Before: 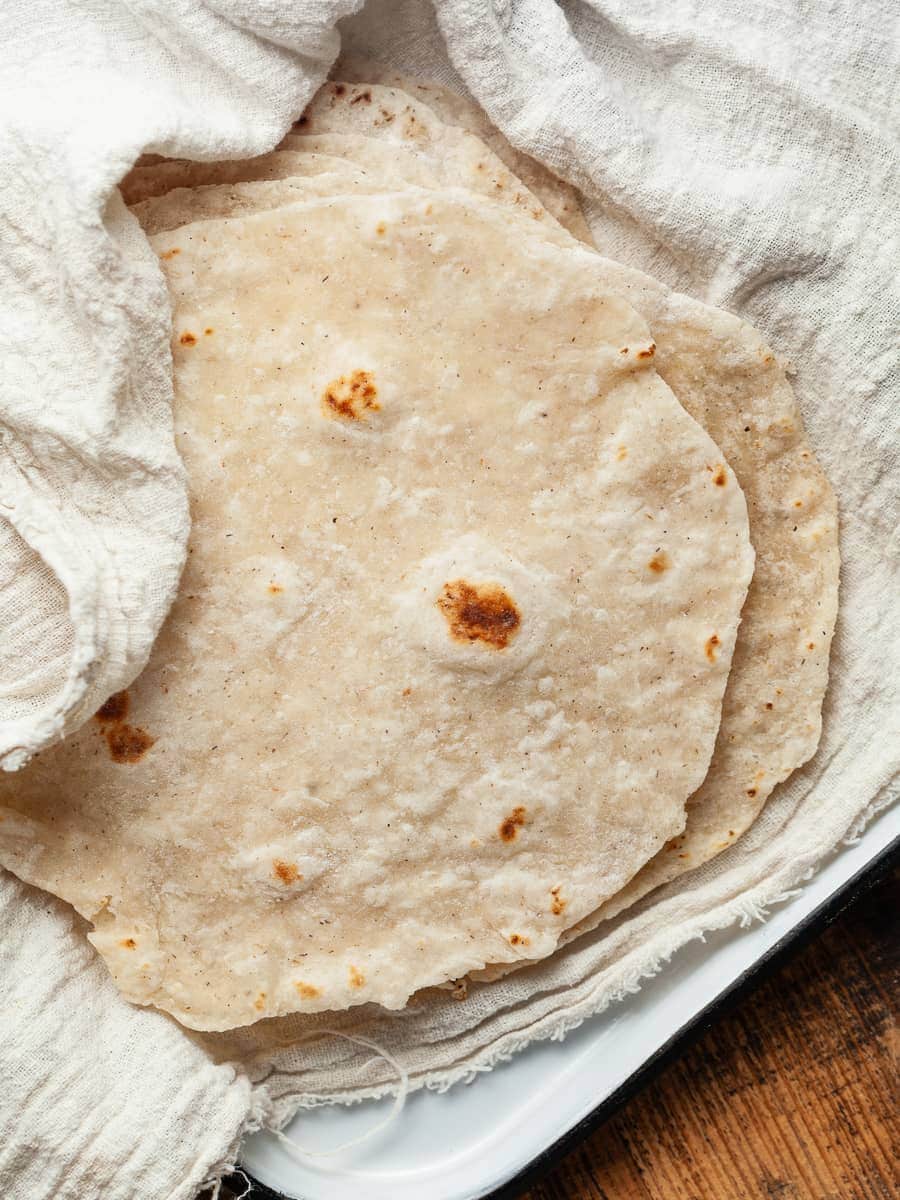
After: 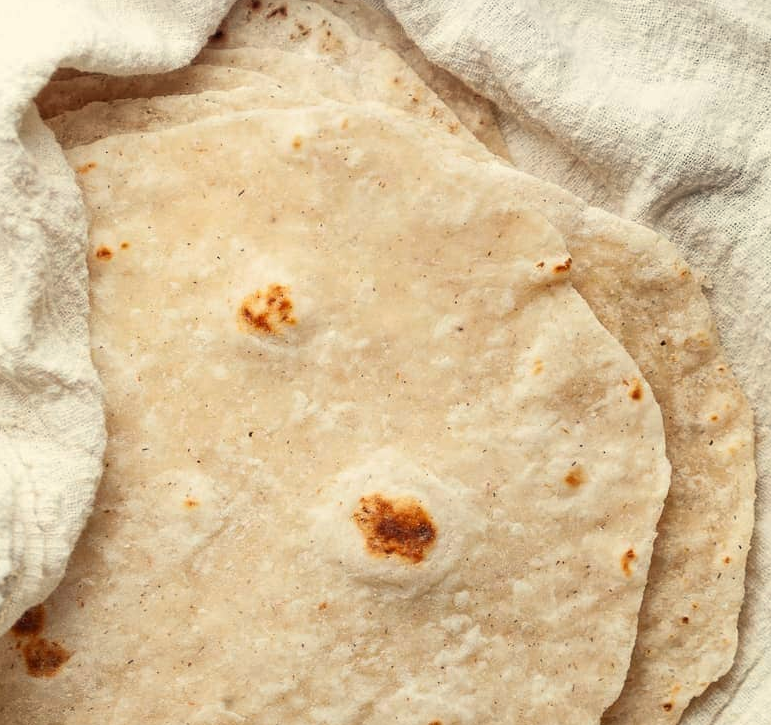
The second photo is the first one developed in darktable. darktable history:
white balance: red 1.029, blue 0.92
crop and rotate: left 9.345%, top 7.22%, right 4.982%, bottom 32.331%
